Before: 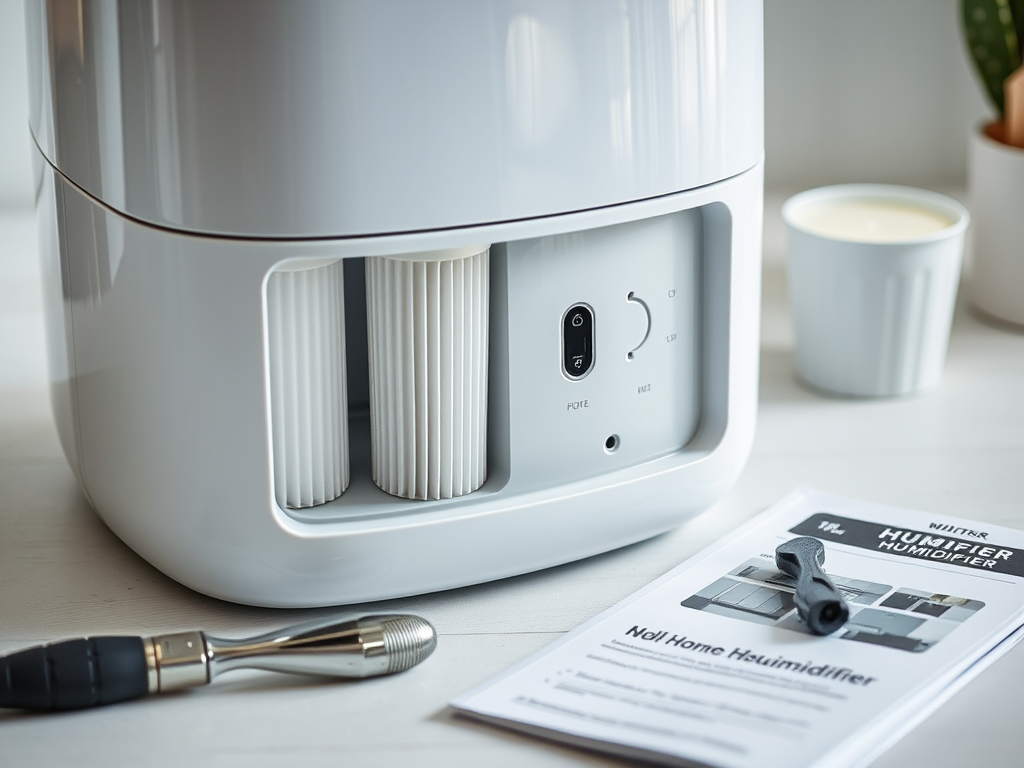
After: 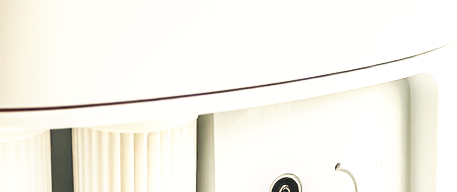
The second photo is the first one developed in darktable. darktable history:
base curve: curves: ch0 [(0, 0) (0.007, 0.004) (0.027, 0.03) (0.046, 0.07) (0.207, 0.54) (0.442, 0.872) (0.673, 0.972) (1, 1)], preserve colors none
local contrast: on, module defaults
white balance: red 1.138, green 0.996, blue 0.812
exposure: exposure 0.6 EV, compensate highlight preservation false
crop: left 28.64%, top 16.832%, right 26.637%, bottom 58.055%
